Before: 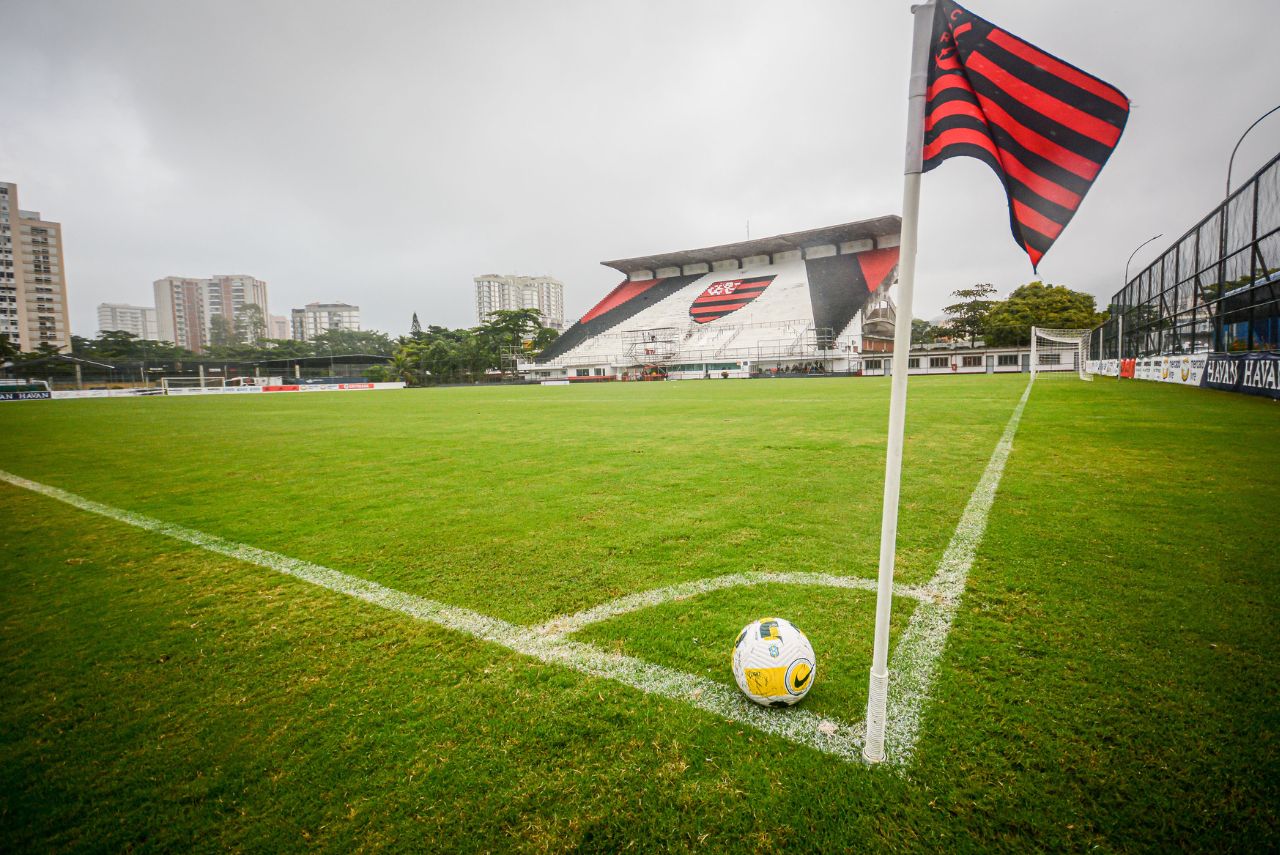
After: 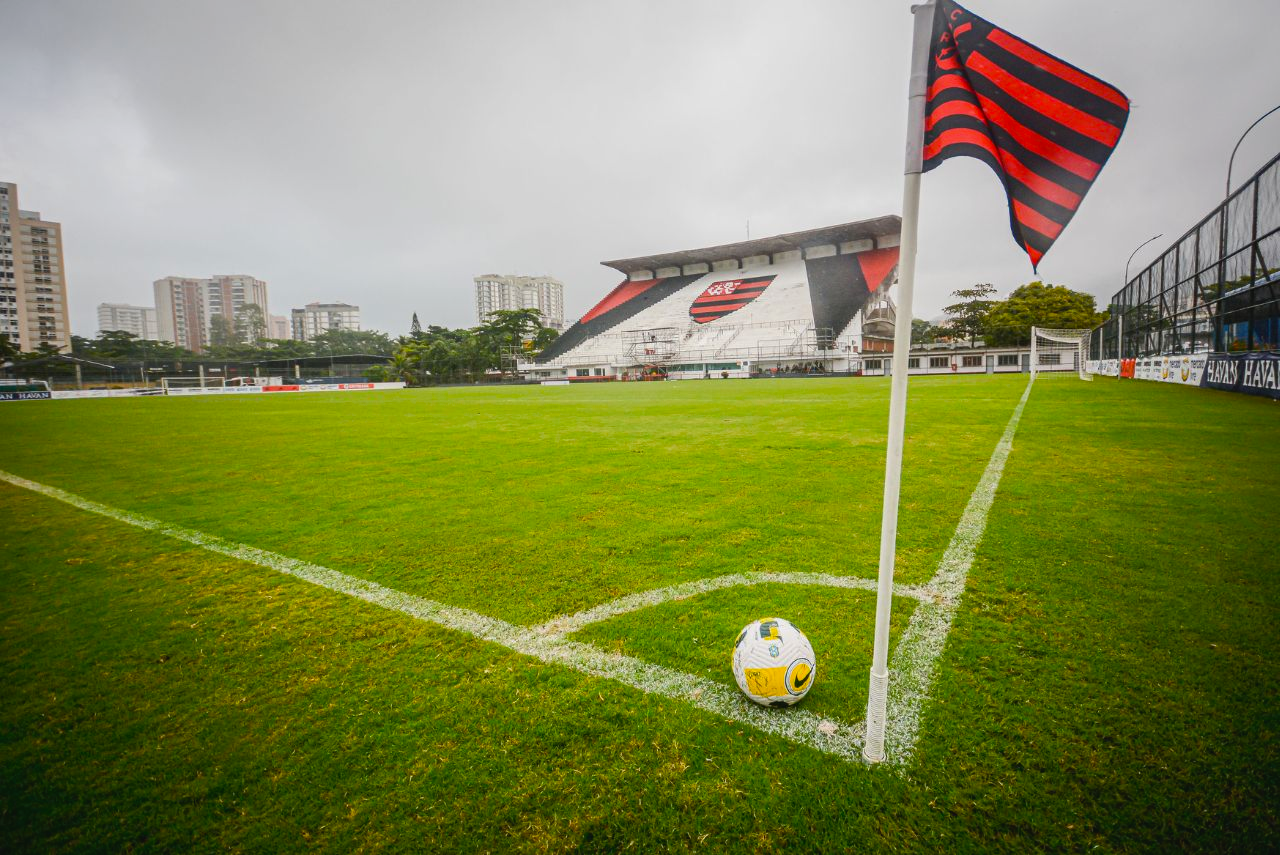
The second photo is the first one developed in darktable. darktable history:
contrast brightness saturation: contrast -0.08, brightness -0.04, saturation -0.11
color balance: output saturation 120%
